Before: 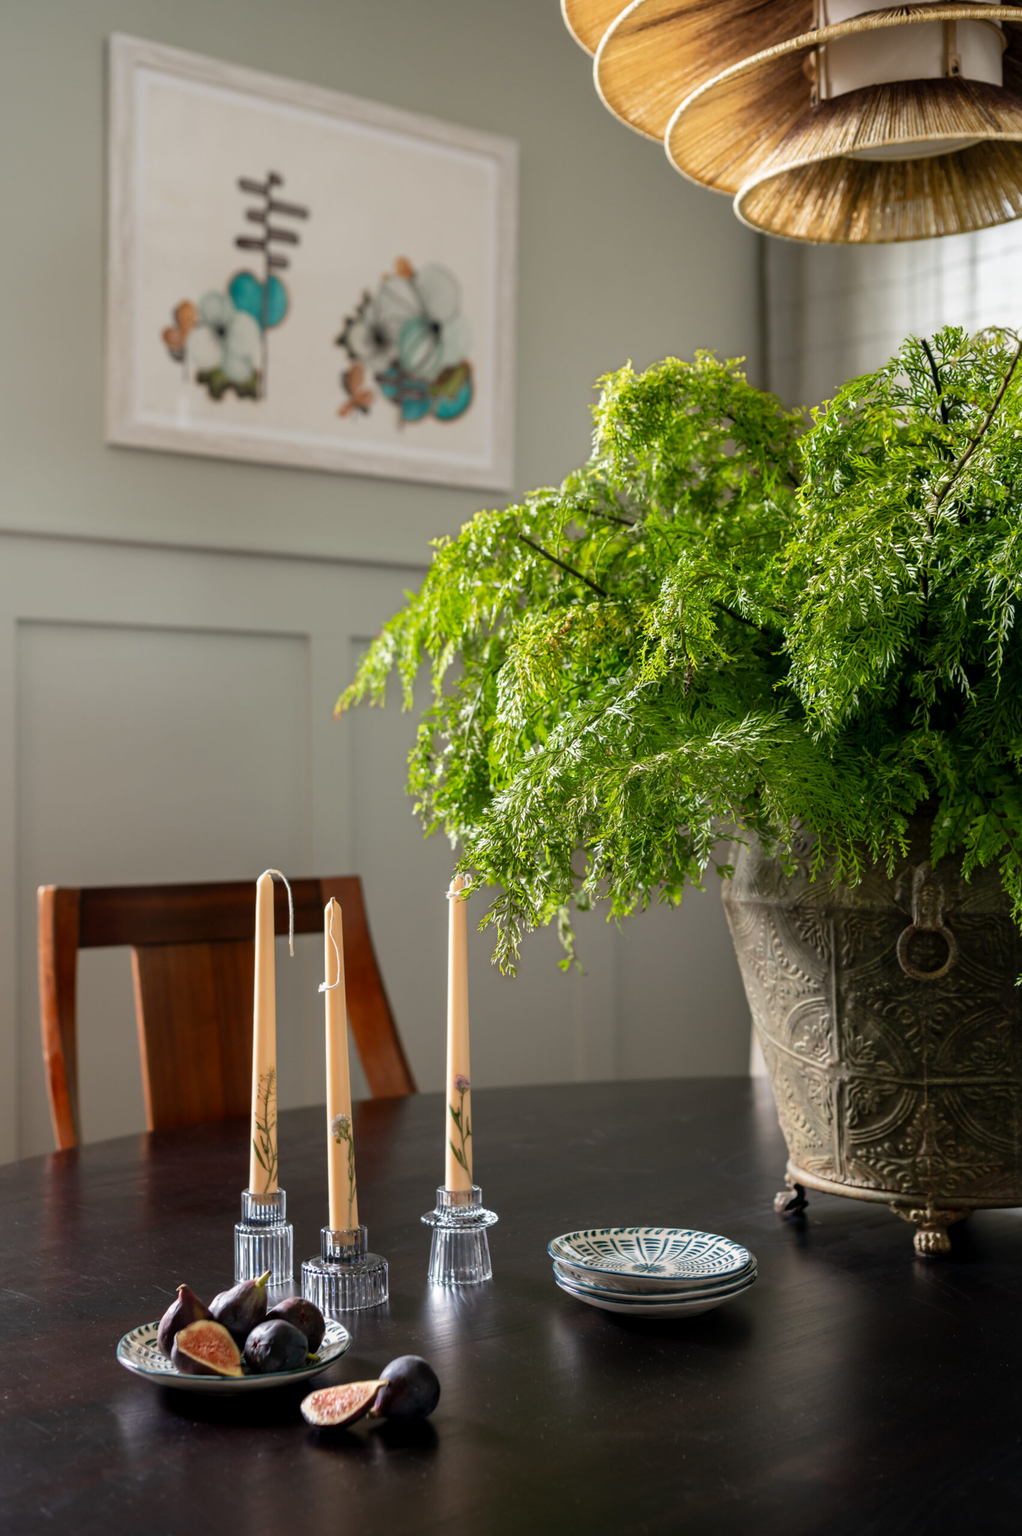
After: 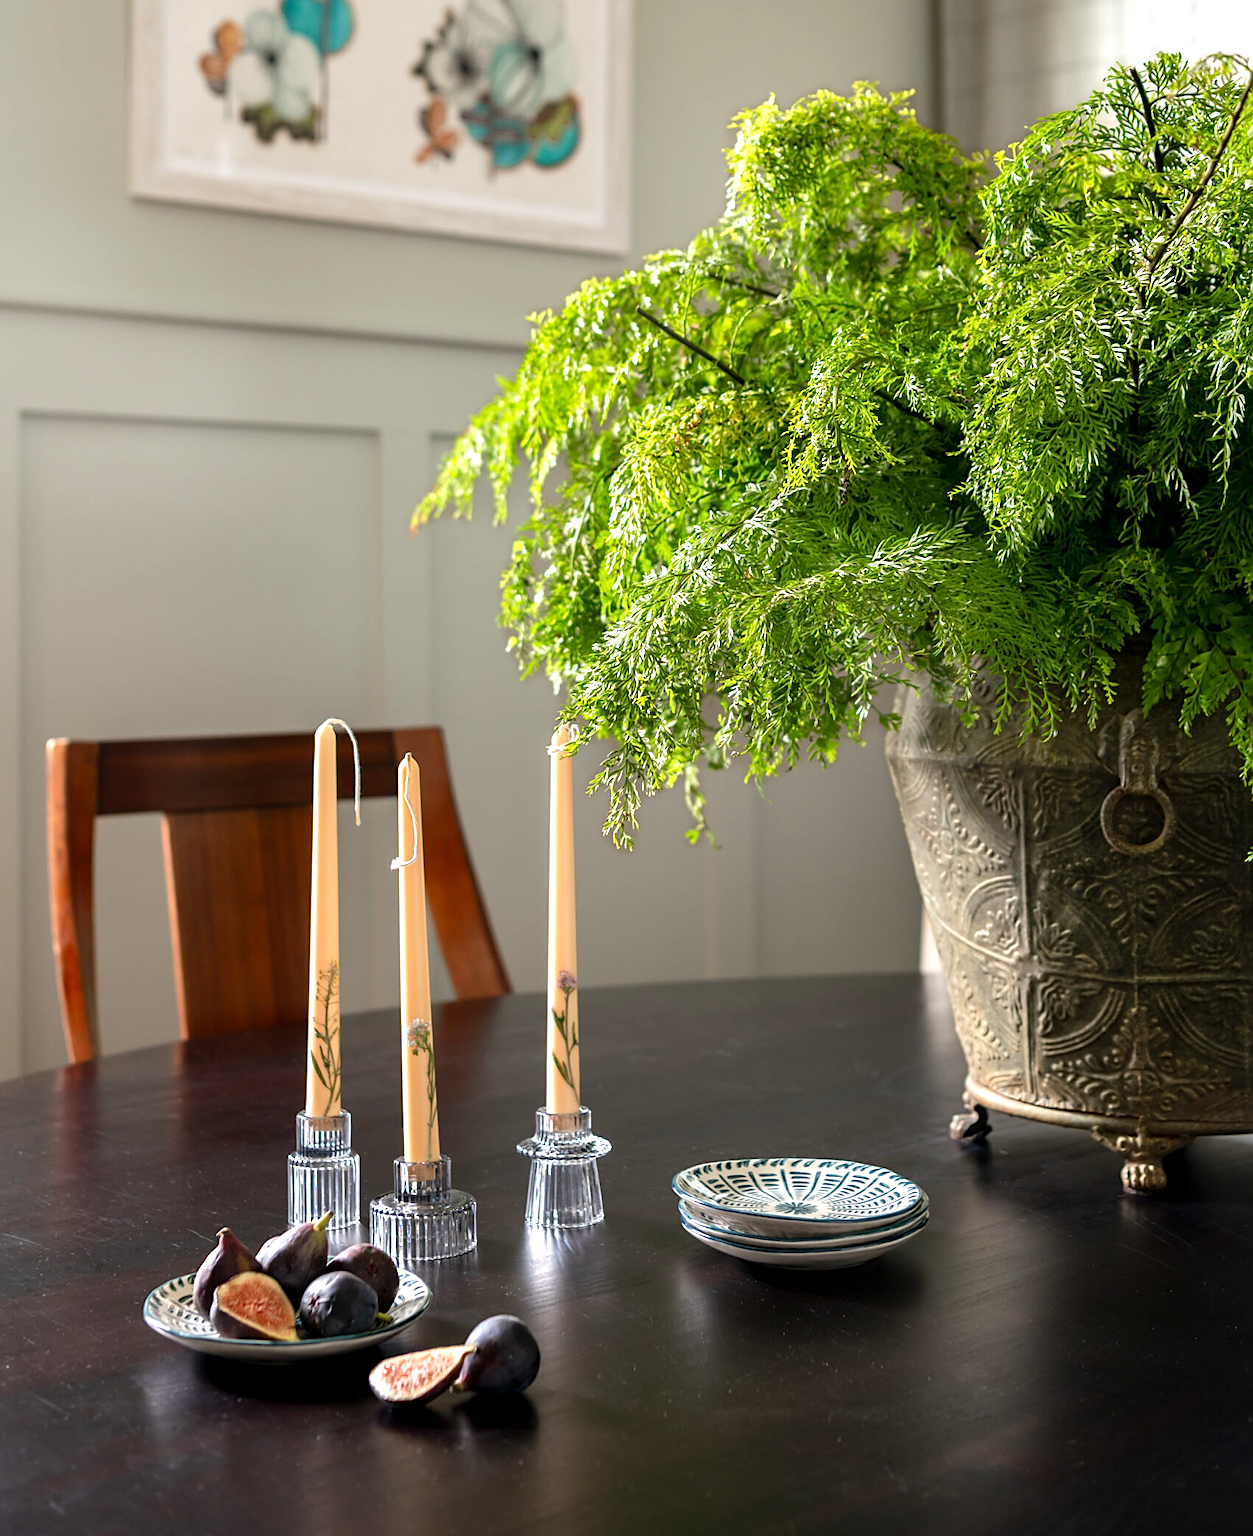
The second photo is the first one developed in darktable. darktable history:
sharpen: on, module defaults
exposure: exposure 0.601 EV, compensate exposure bias true, compensate highlight preservation false
tone equalizer: edges refinement/feathering 500, mask exposure compensation -1.57 EV, preserve details no
crop and rotate: top 18.509%
